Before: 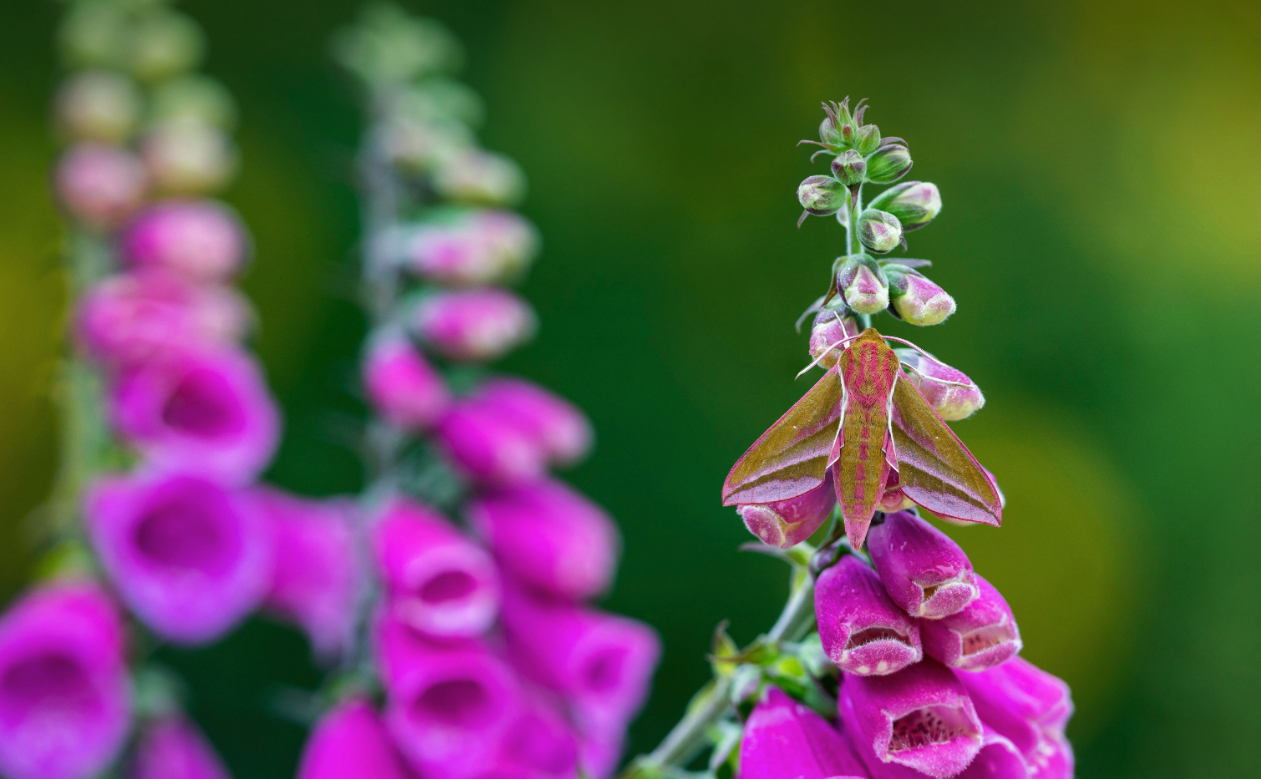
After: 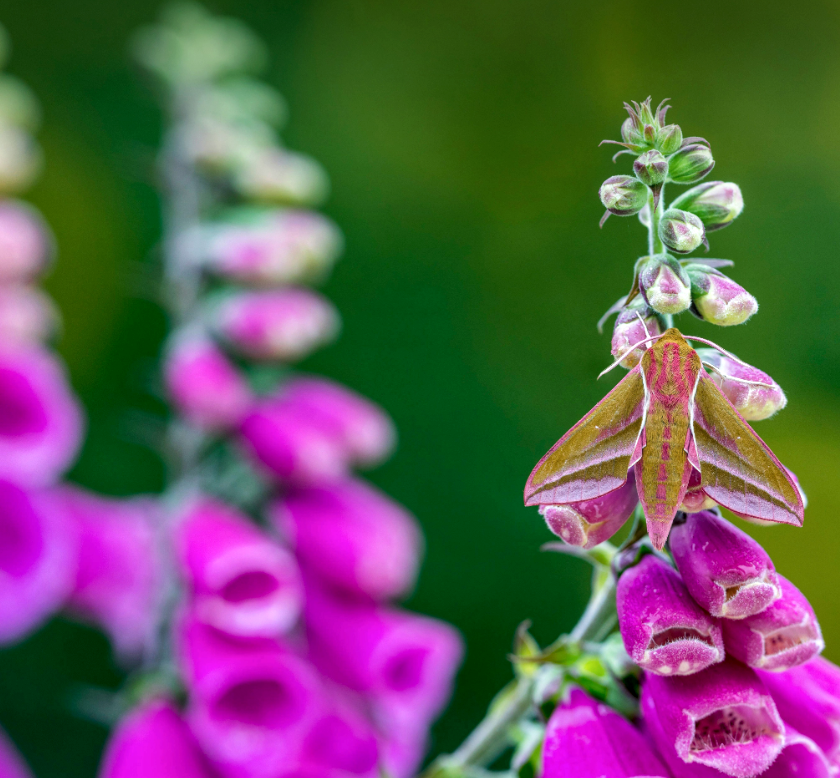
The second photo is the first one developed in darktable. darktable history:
crop and rotate: left 15.754%, right 17.579%
exposure: exposure 0.014 EV, compensate highlight preservation false
local contrast: on, module defaults
